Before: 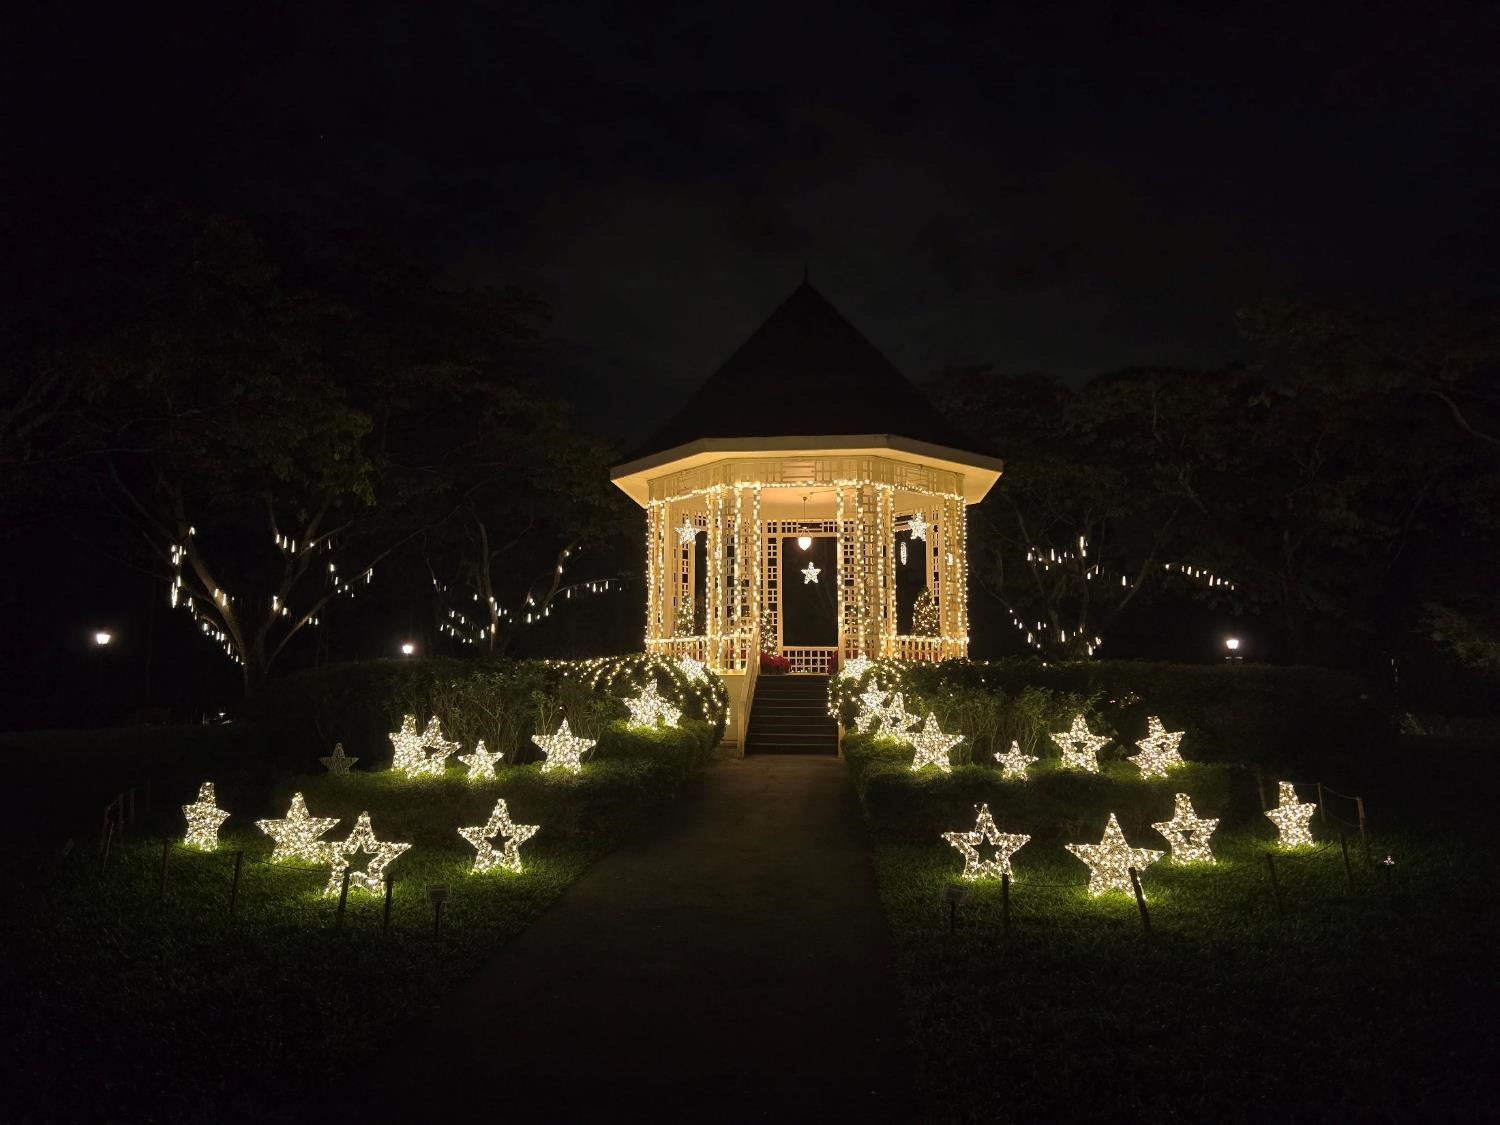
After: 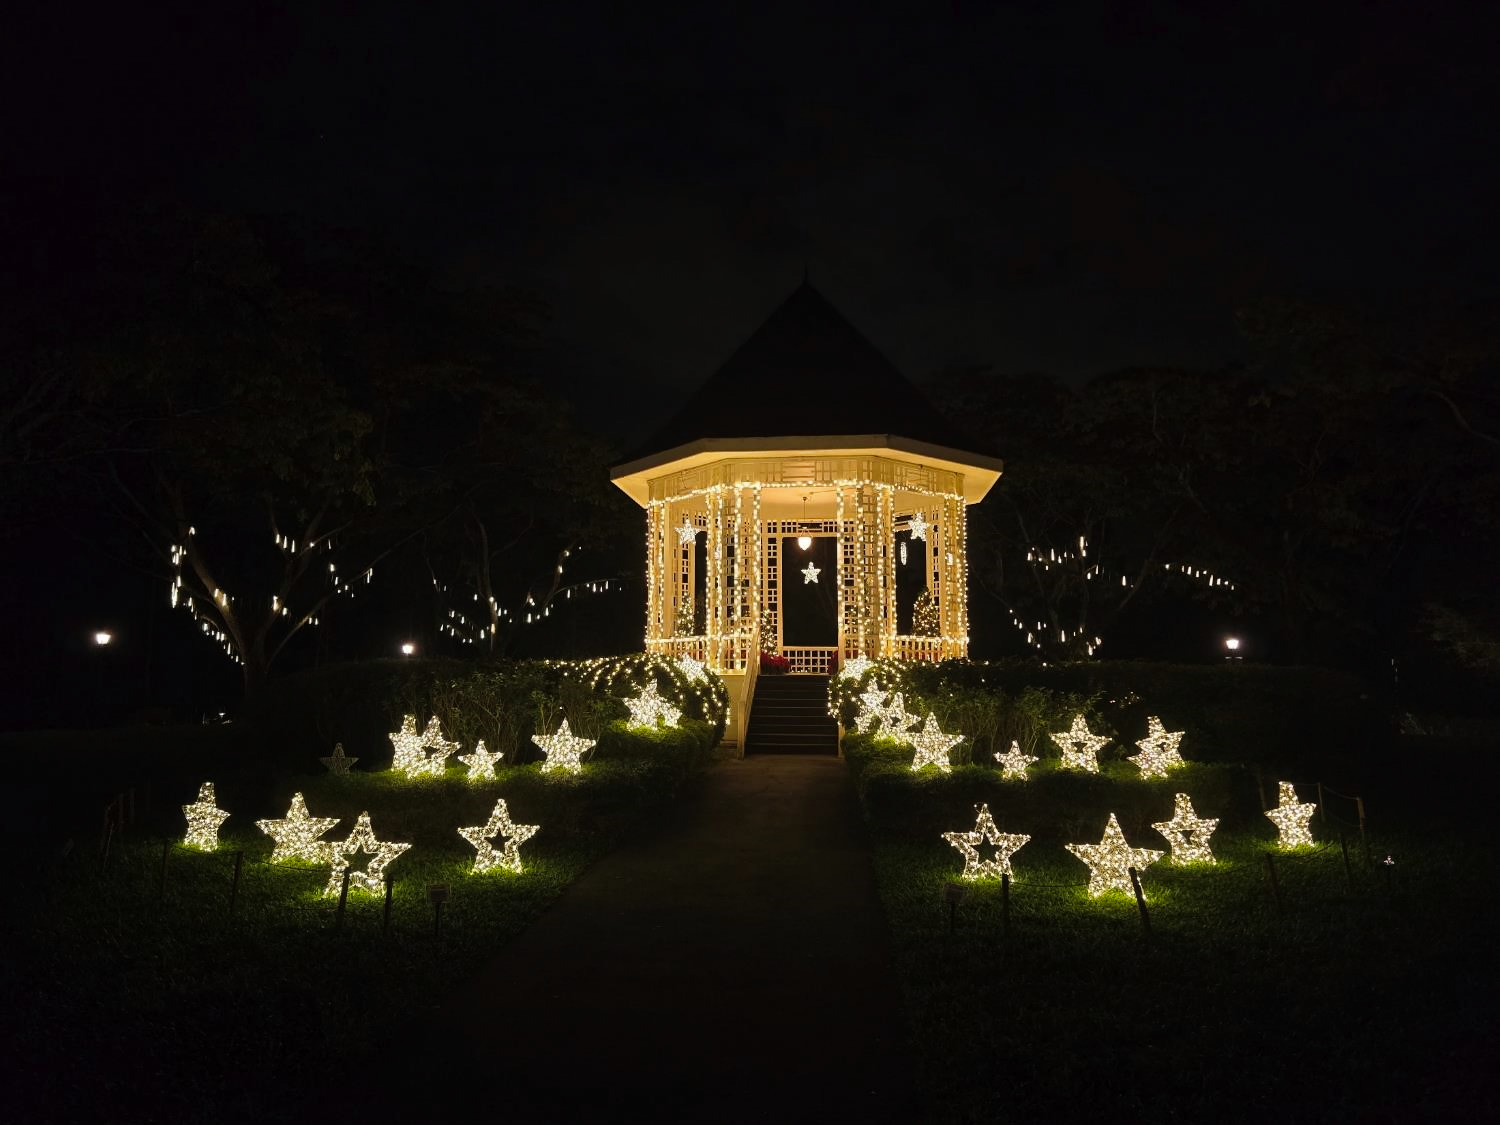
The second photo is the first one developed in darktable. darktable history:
tone curve: curves: ch0 [(0, 0) (0.003, 0.002) (0.011, 0.009) (0.025, 0.019) (0.044, 0.031) (0.069, 0.044) (0.1, 0.061) (0.136, 0.087) (0.177, 0.127) (0.224, 0.172) (0.277, 0.226) (0.335, 0.295) (0.399, 0.367) (0.468, 0.445) (0.543, 0.536) (0.623, 0.626) (0.709, 0.717) (0.801, 0.806) (0.898, 0.889) (1, 1)], preserve colors none
